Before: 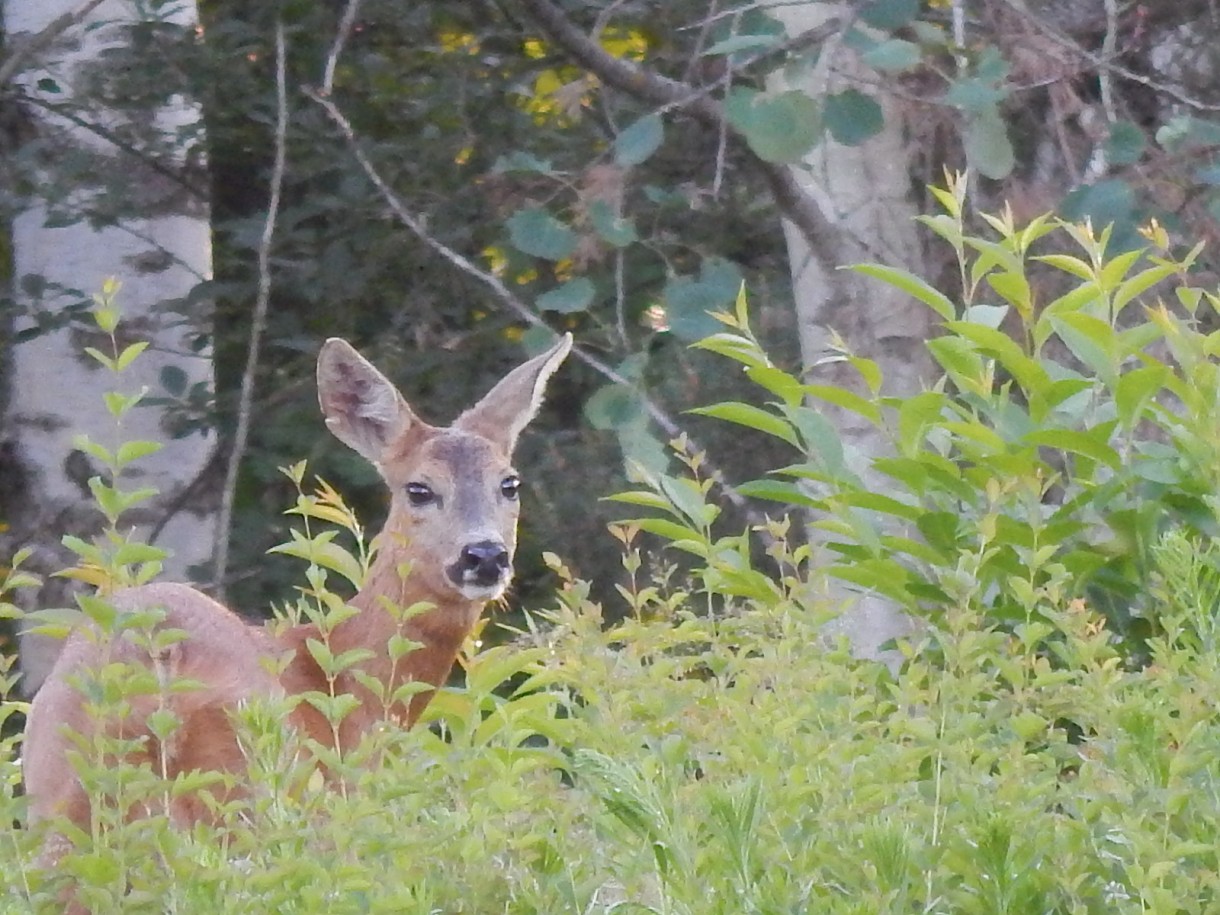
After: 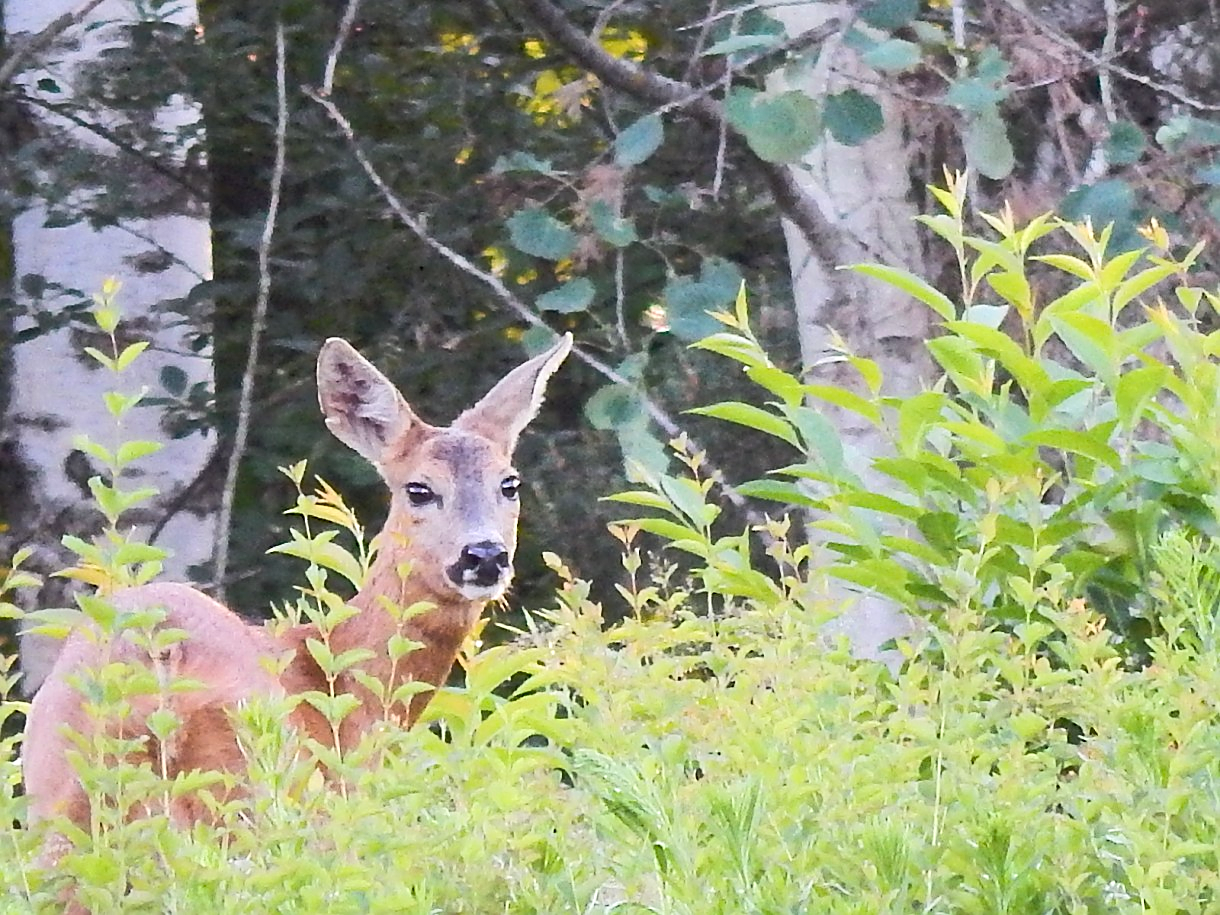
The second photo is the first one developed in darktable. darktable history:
sharpen: on, module defaults
tone equalizer: -8 EV 0.021 EV, -7 EV -0.027 EV, -6 EV 0.024 EV, -5 EV 0.028 EV, -4 EV 0.243 EV, -3 EV 0.679 EV, -2 EV 0.556 EV, -1 EV 0.182 EV, +0 EV 0.023 EV, edges refinement/feathering 500, mask exposure compensation -1.57 EV, preserve details no
haze removal: compatibility mode true, adaptive false
